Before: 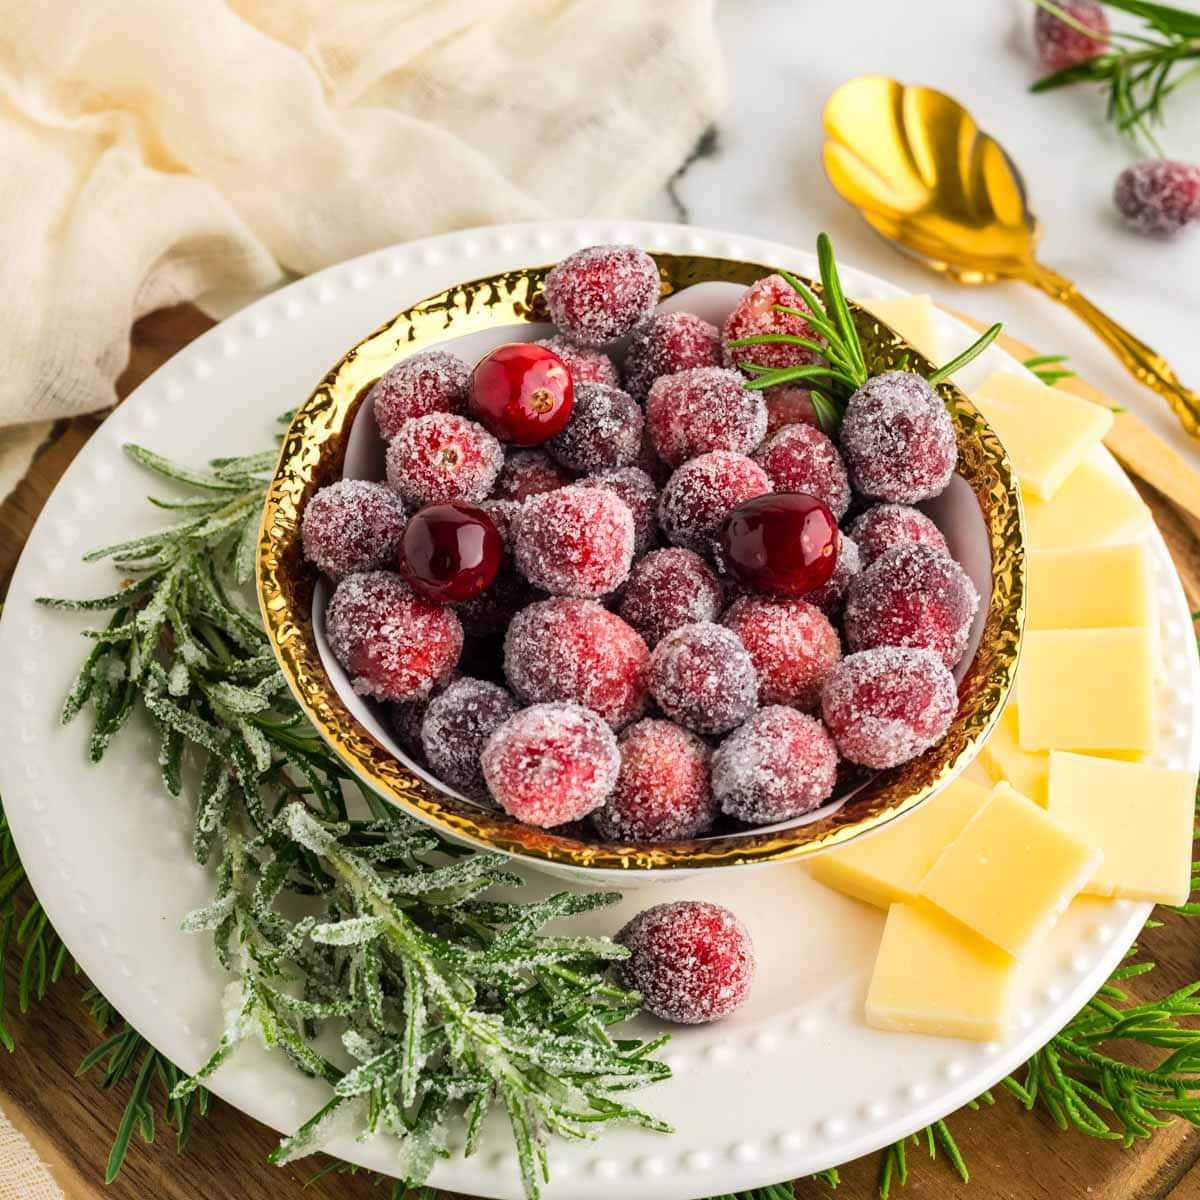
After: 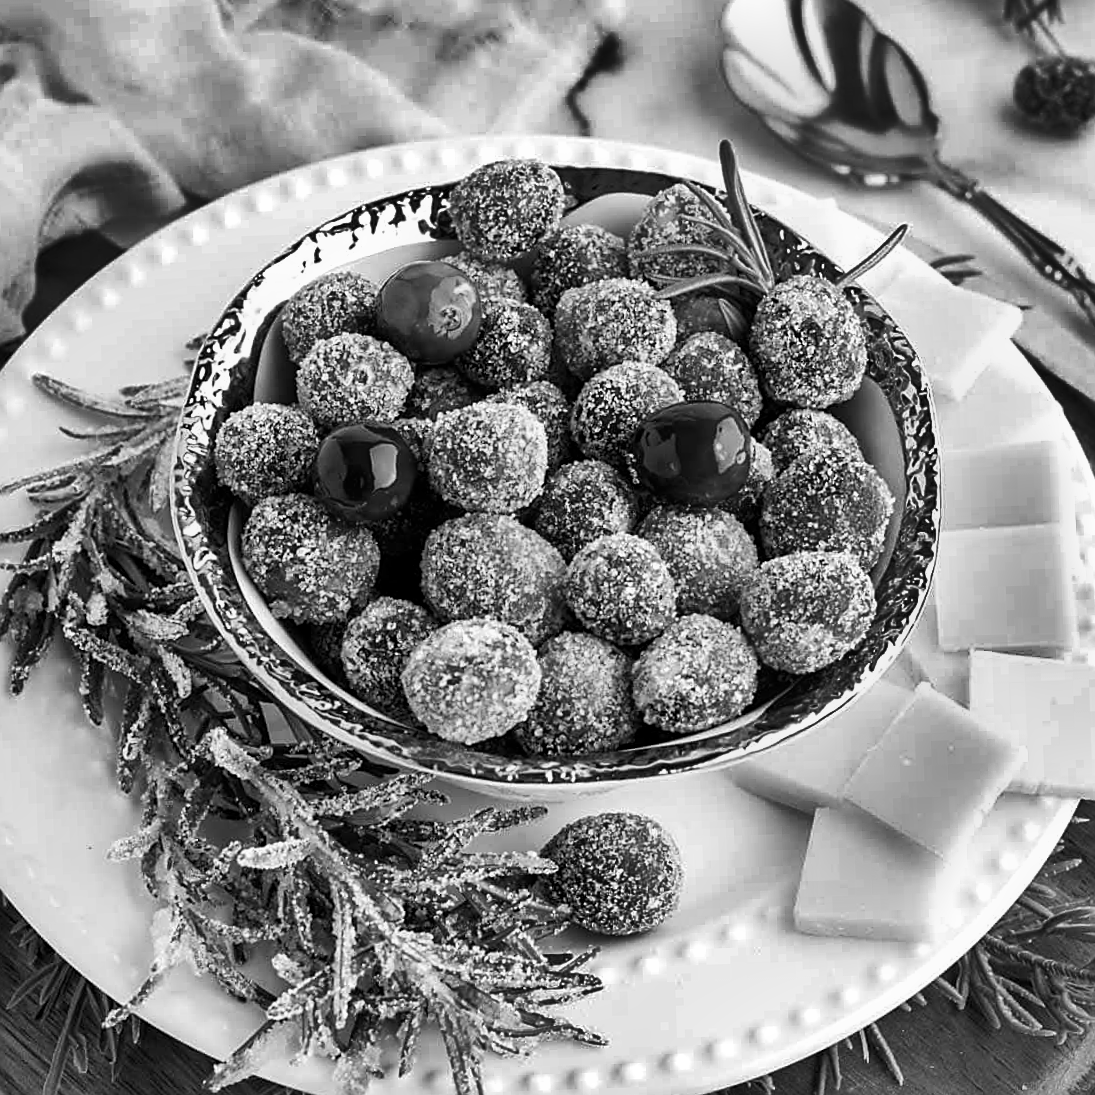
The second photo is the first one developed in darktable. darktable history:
tone equalizer: -8 EV -0.417 EV, -7 EV -0.389 EV, -6 EV -0.333 EV, -5 EV -0.222 EV, -3 EV 0.222 EV, -2 EV 0.333 EV, -1 EV 0.389 EV, +0 EV 0.417 EV, edges refinement/feathering 500, mask exposure compensation -1.57 EV, preserve details no
crop and rotate: angle 1.96°, left 5.673%, top 5.673%
velvia: on, module defaults
shadows and highlights: shadows 20.91, highlights -82.73, soften with gaussian
exposure: black level correction 0.001, exposure -0.2 EV, compensate highlight preservation false
sharpen: on, module defaults
monochrome: size 1
